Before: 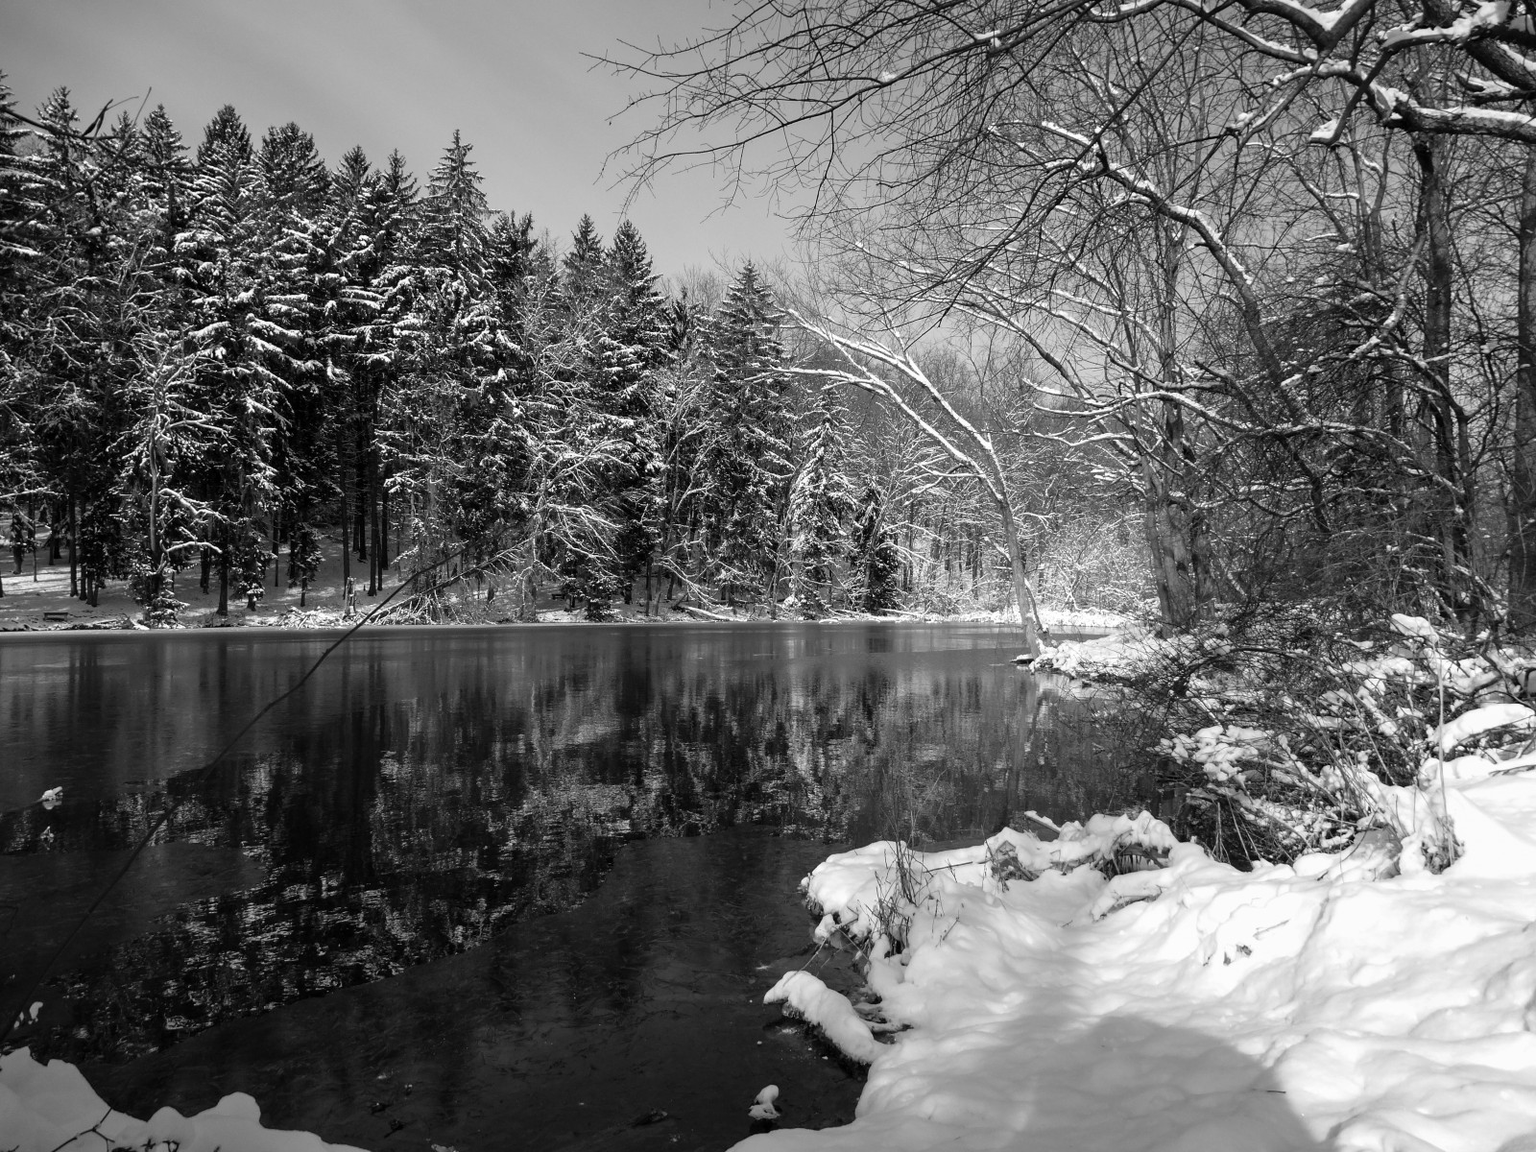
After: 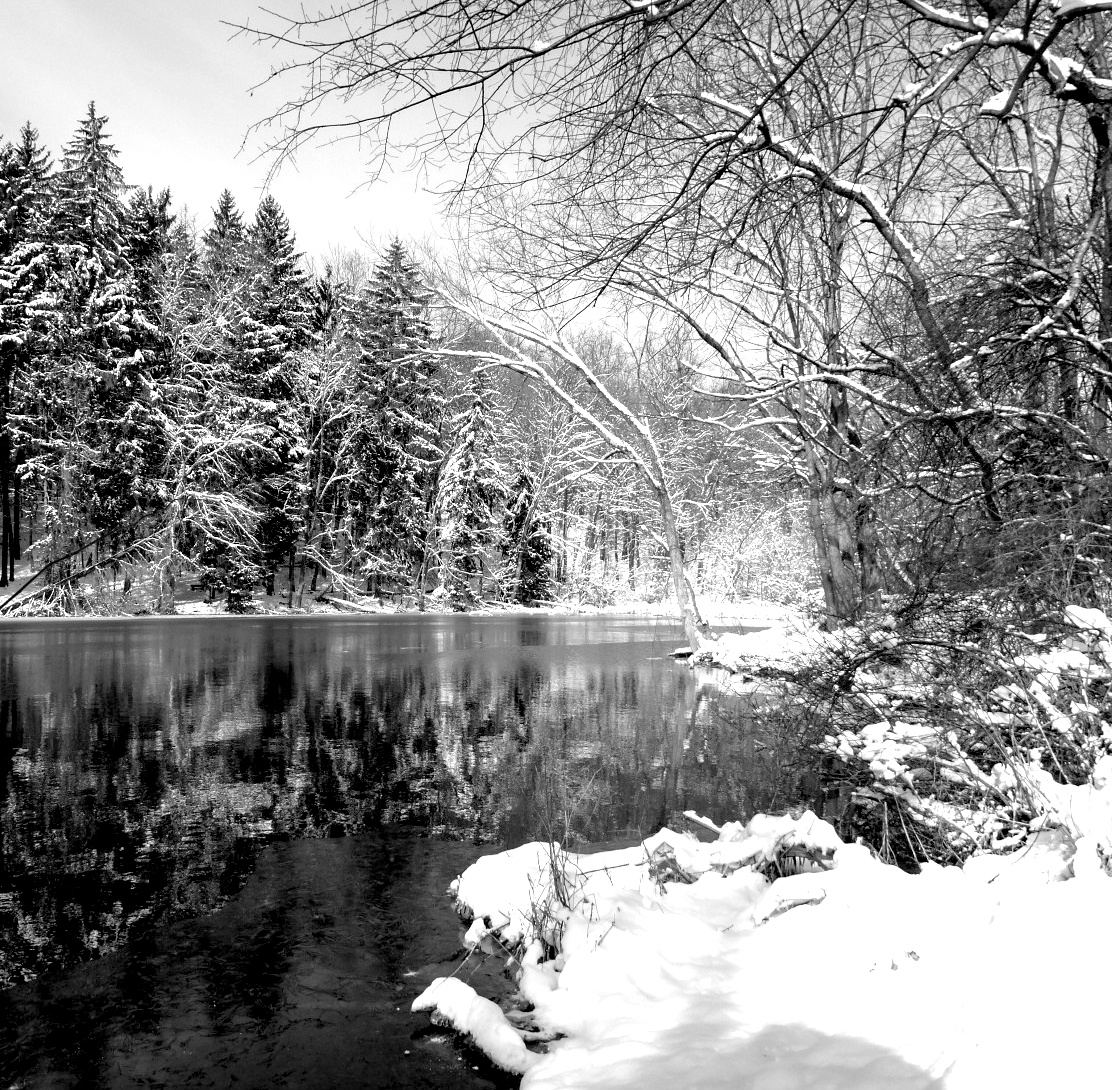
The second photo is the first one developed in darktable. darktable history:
crop and rotate: left 24.034%, top 2.838%, right 6.406%, bottom 6.299%
exposure: black level correction 0.01, exposure 1 EV, compensate highlight preservation false
